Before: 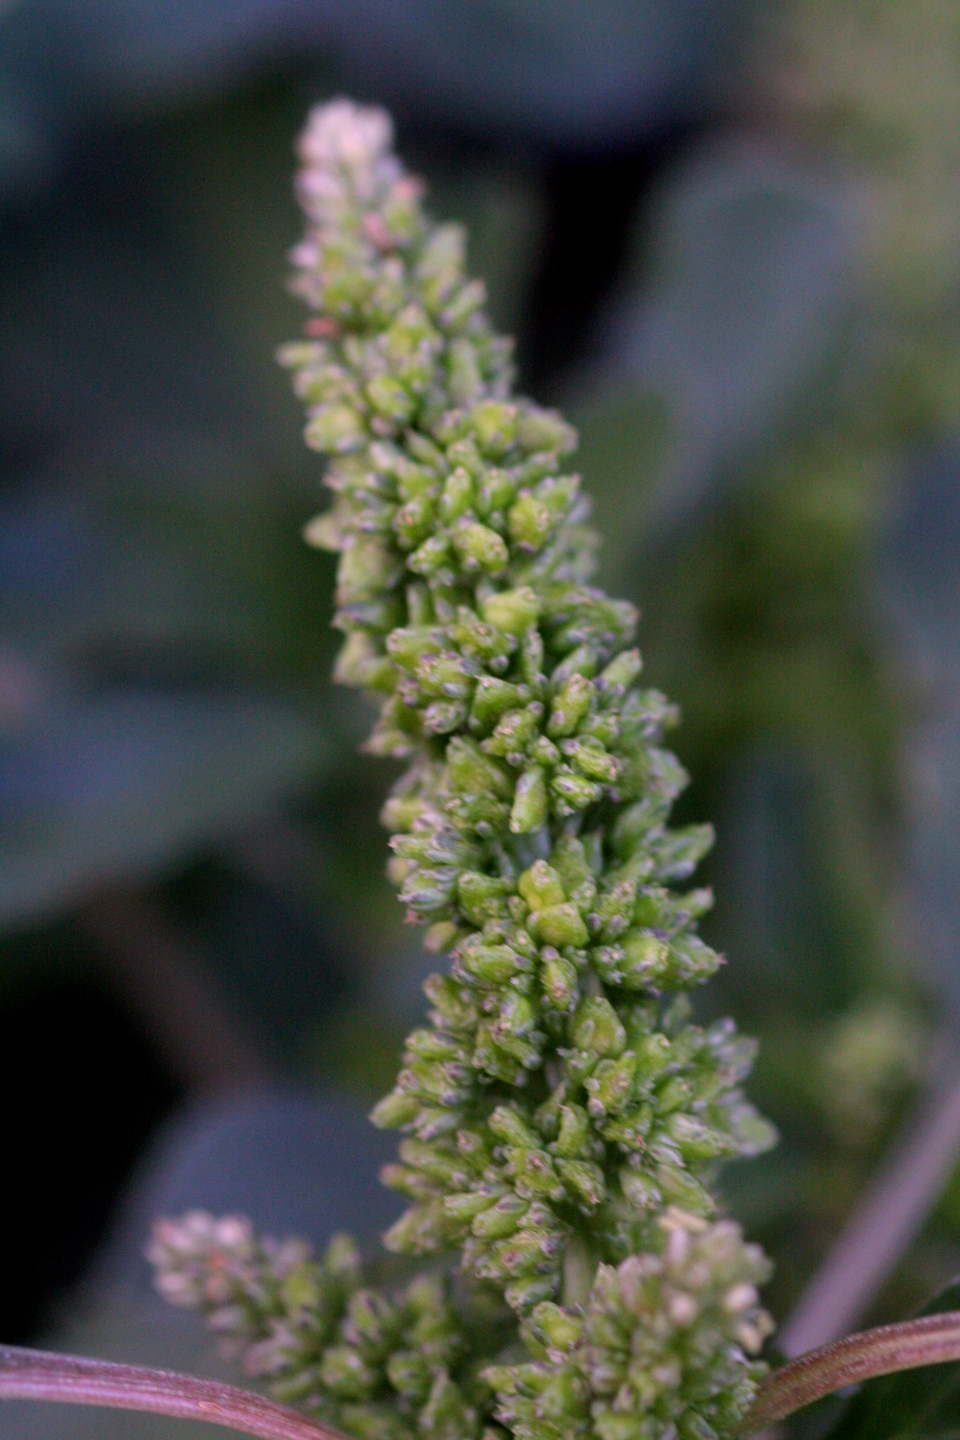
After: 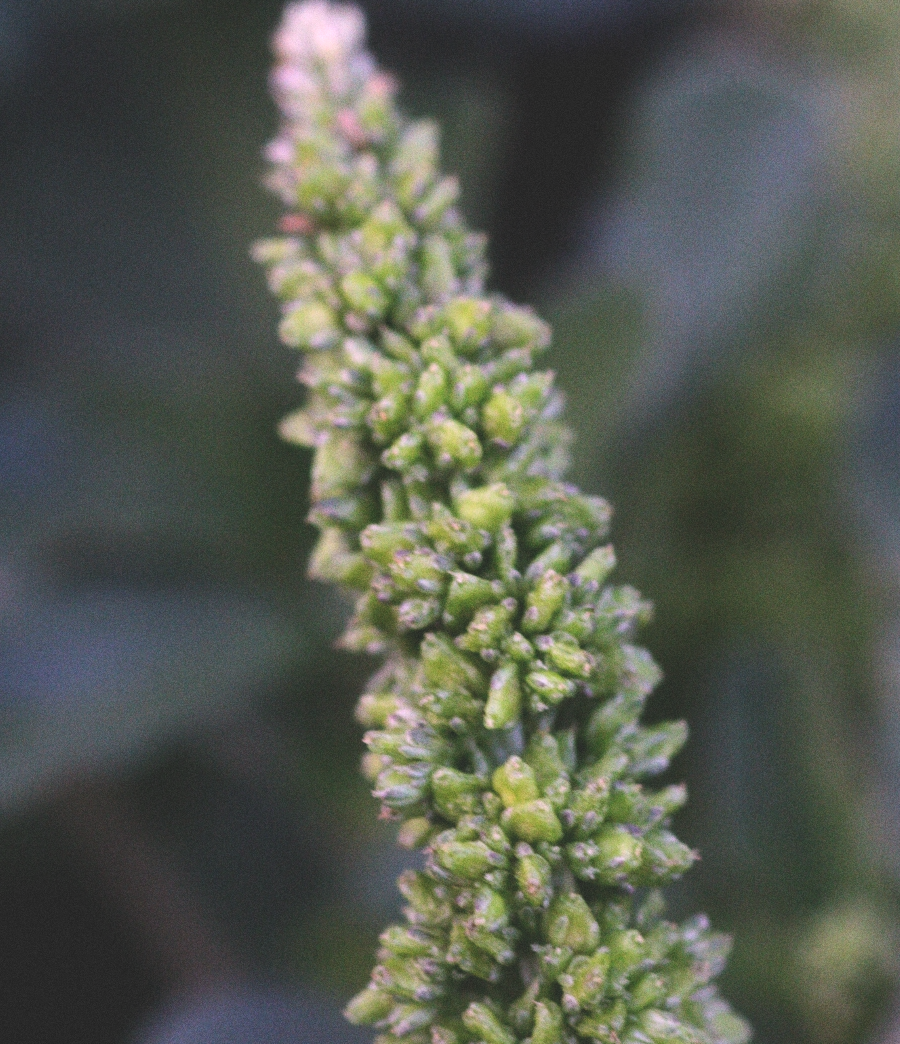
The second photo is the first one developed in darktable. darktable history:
grain: coarseness 0.09 ISO
crop: left 2.737%, top 7.287%, right 3.421%, bottom 20.179%
exposure: black level correction -0.028, compensate highlight preservation false
tone equalizer: -8 EV -0.417 EV, -7 EV -0.389 EV, -6 EV -0.333 EV, -5 EV -0.222 EV, -3 EV 0.222 EV, -2 EV 0.333 EV, -1 EV 0.389 EV, +0 EV 0.417 EV, edges refinement/feathering 500, mask exposure compensation -1.57 EV, preserve details no
